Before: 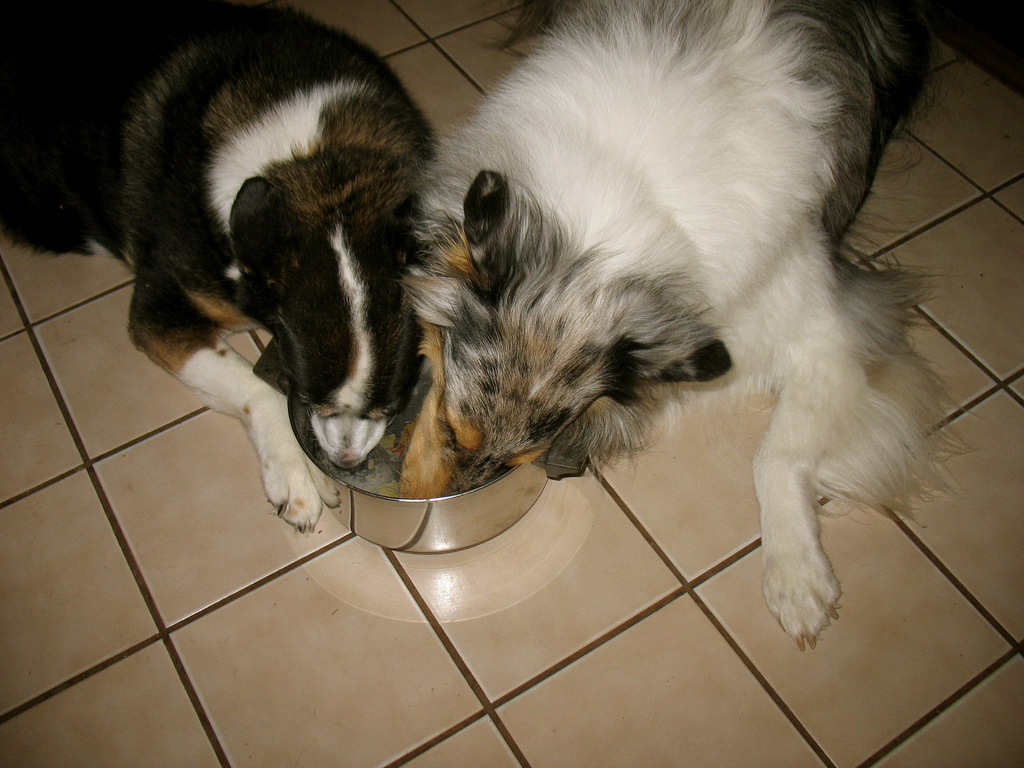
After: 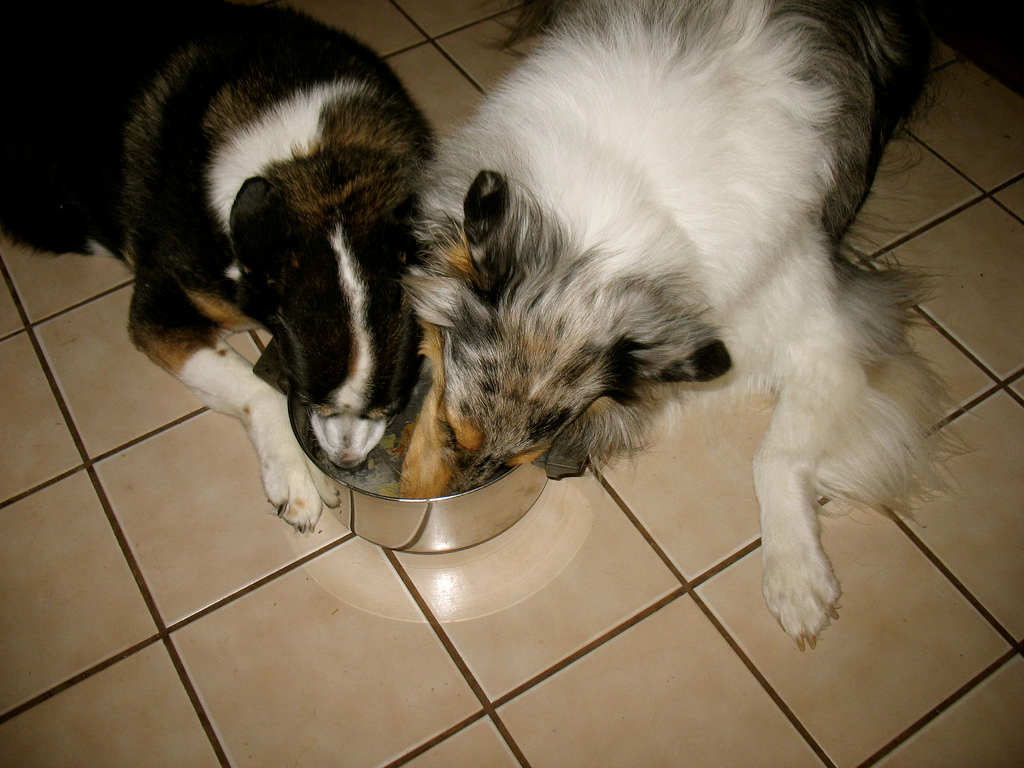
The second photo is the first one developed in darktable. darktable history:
exposure: exposure 0.078 EV, compensate highlight preservation false
bloom: size 3%, threshold 100%, strength 0%
